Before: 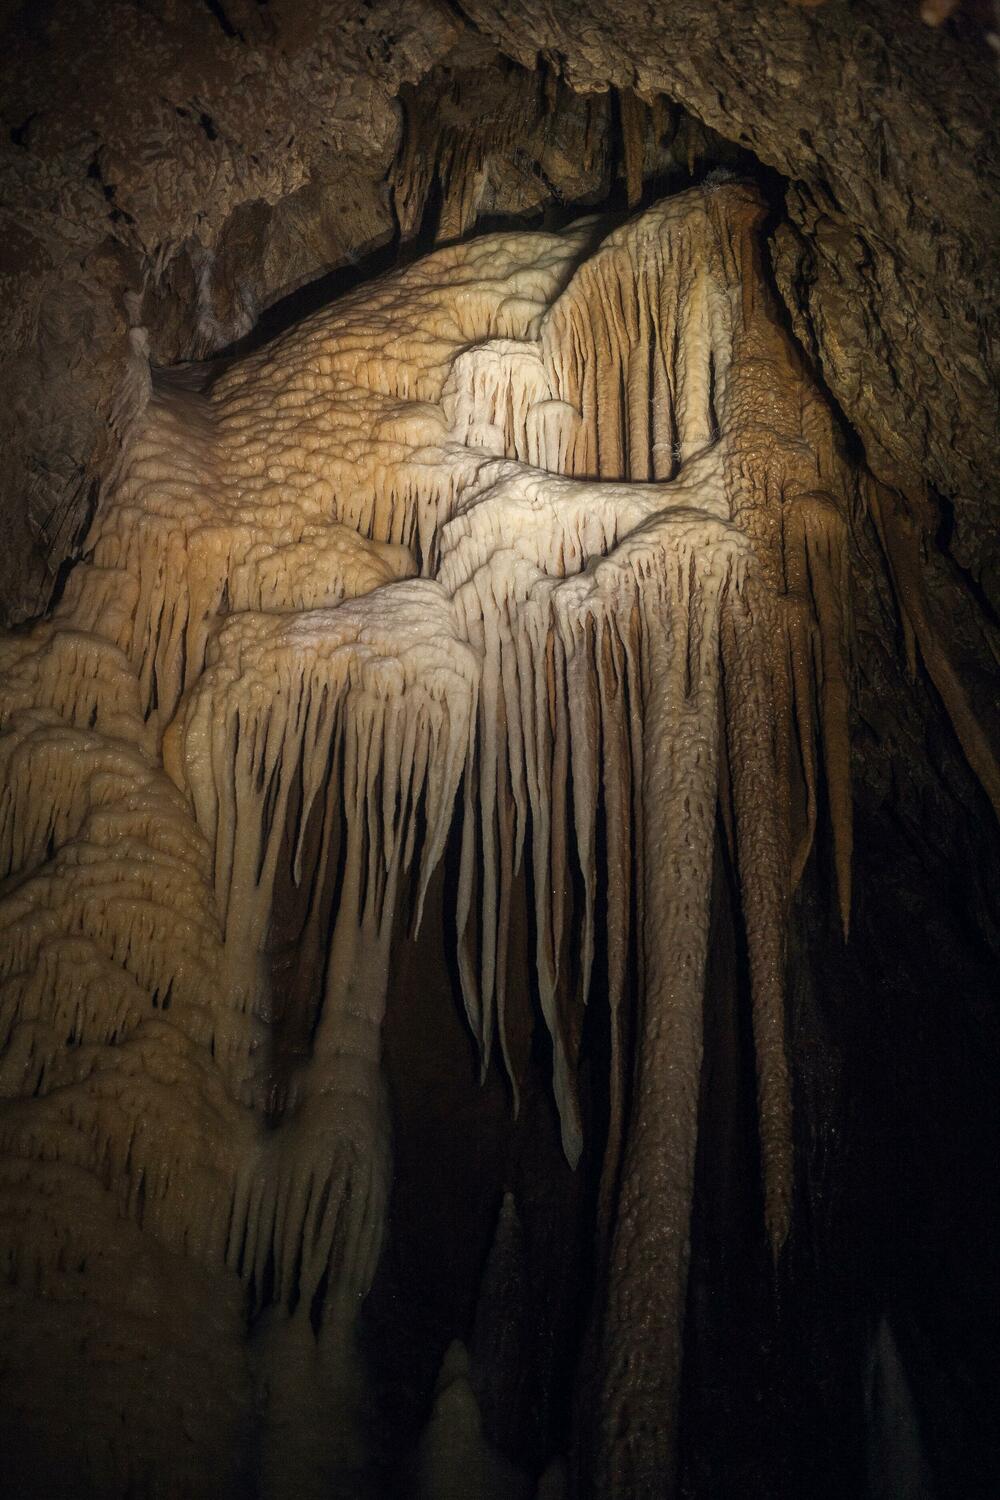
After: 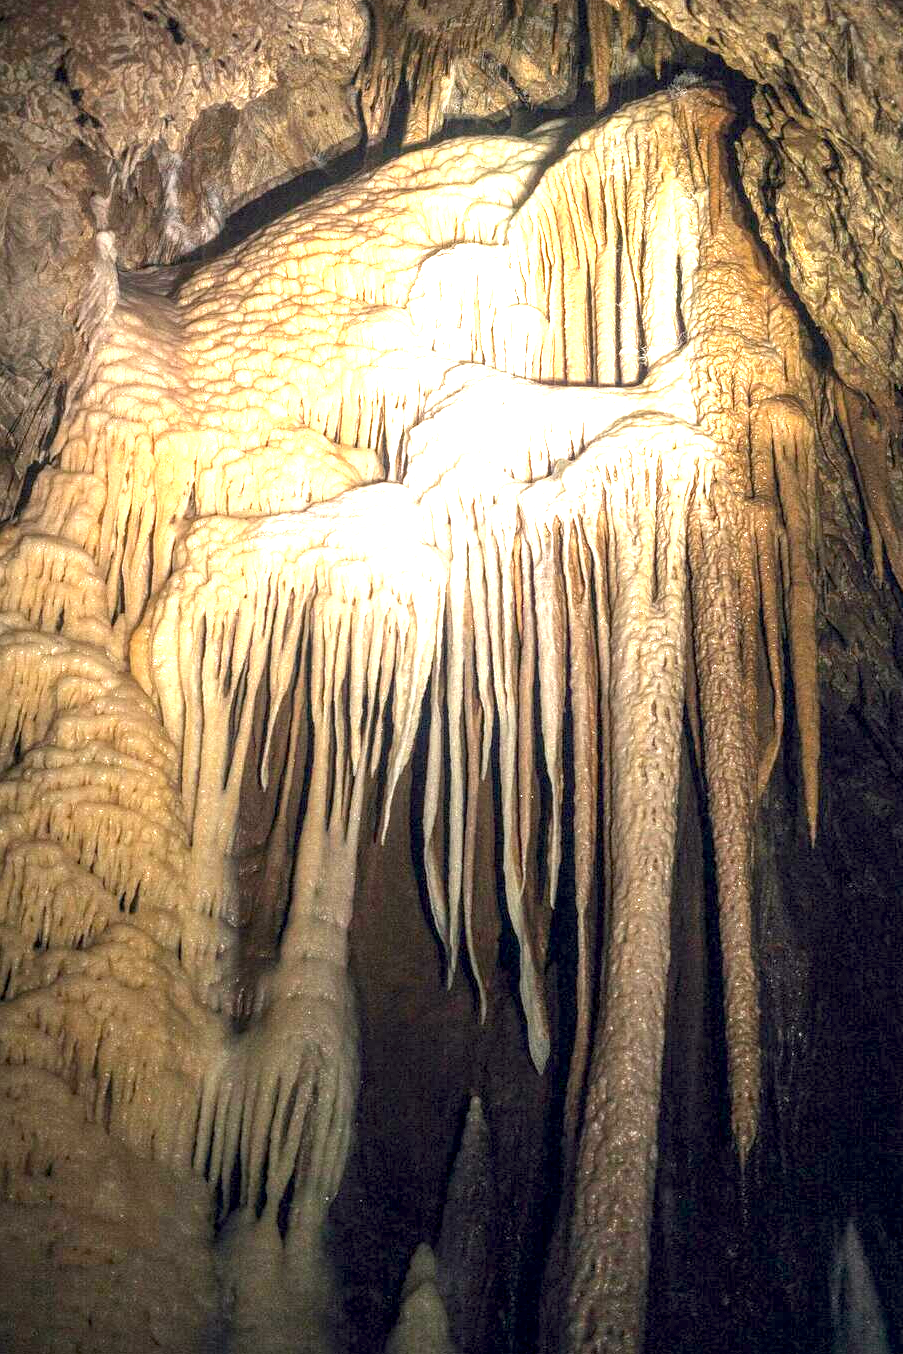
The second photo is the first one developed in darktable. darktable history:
crop: left 3.305%, top 6.436%, right 6.389%, bottom 3.258%
exposure: black level correction 0.001, exposure 2.607 EV, compensate exposure bias true, compensate highlight preservation false
local contrast: on, module defaults
